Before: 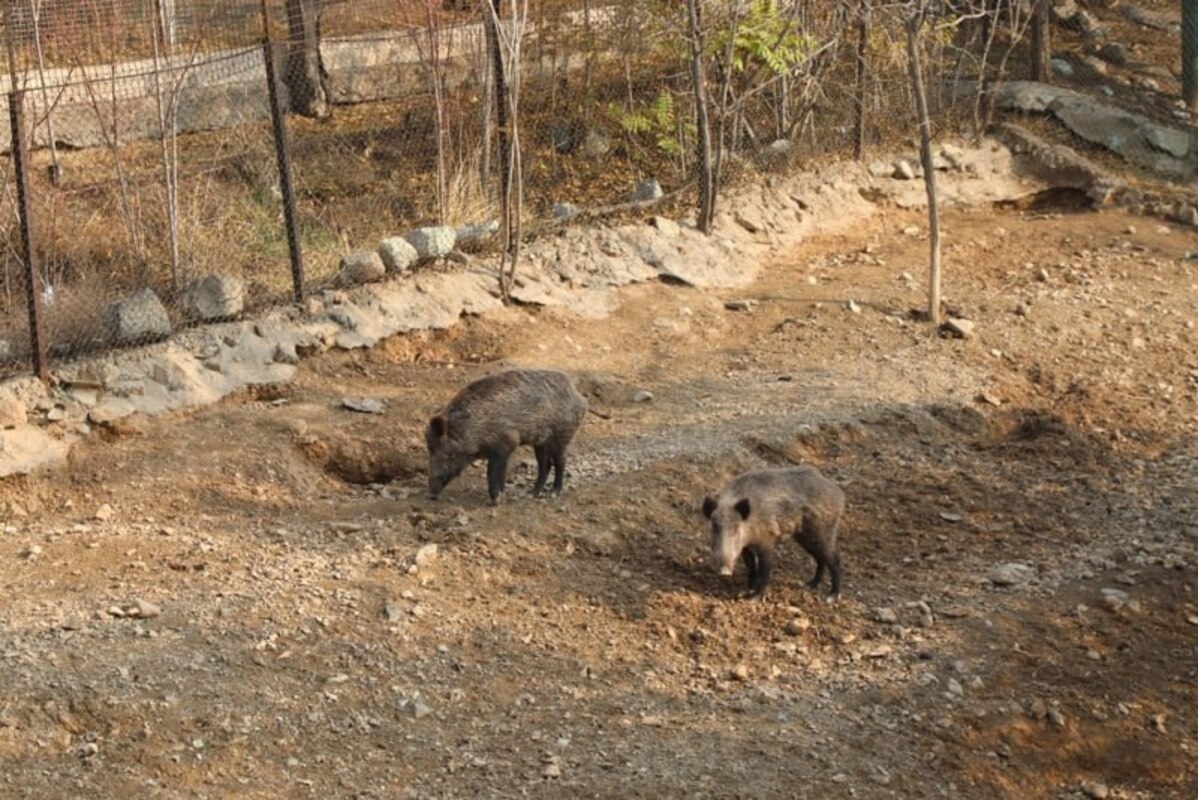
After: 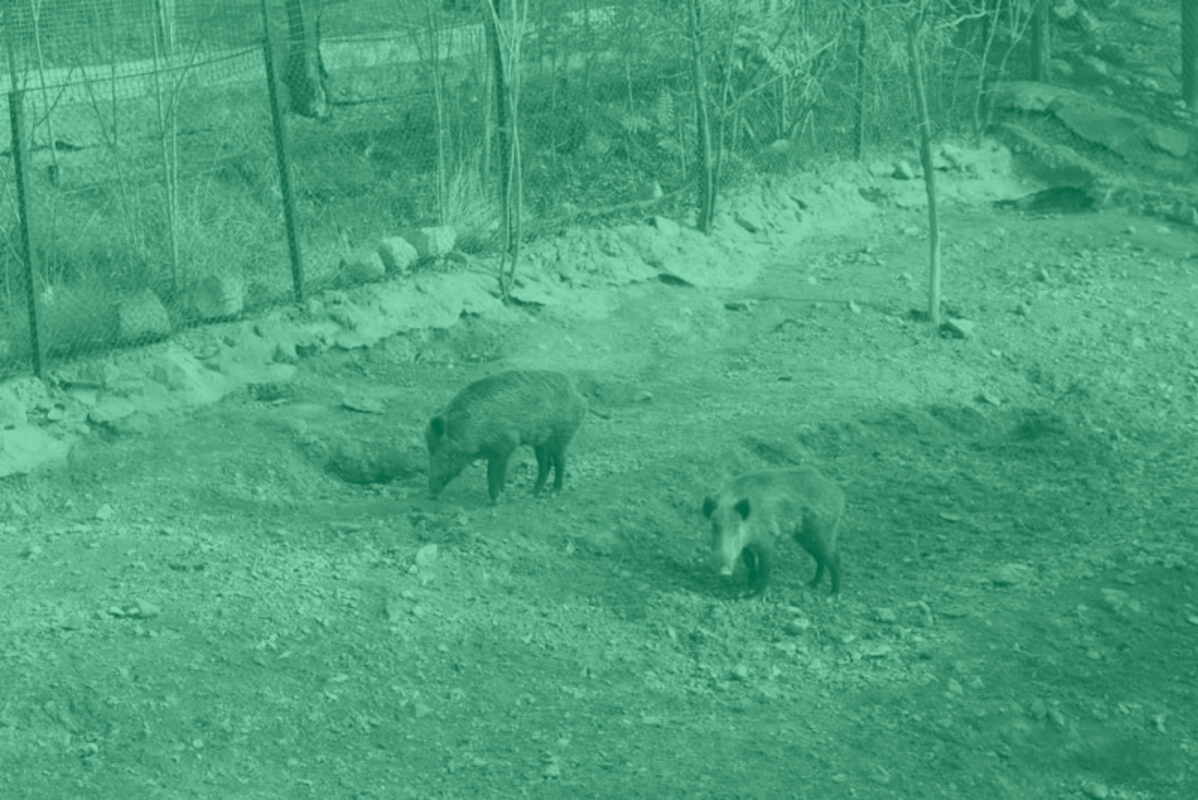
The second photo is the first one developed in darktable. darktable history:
exposure: exposure -0.048 EV, compensate highlight preservation false
colorize: hue 147.6°, saturation 65%, lightness 21.64%
